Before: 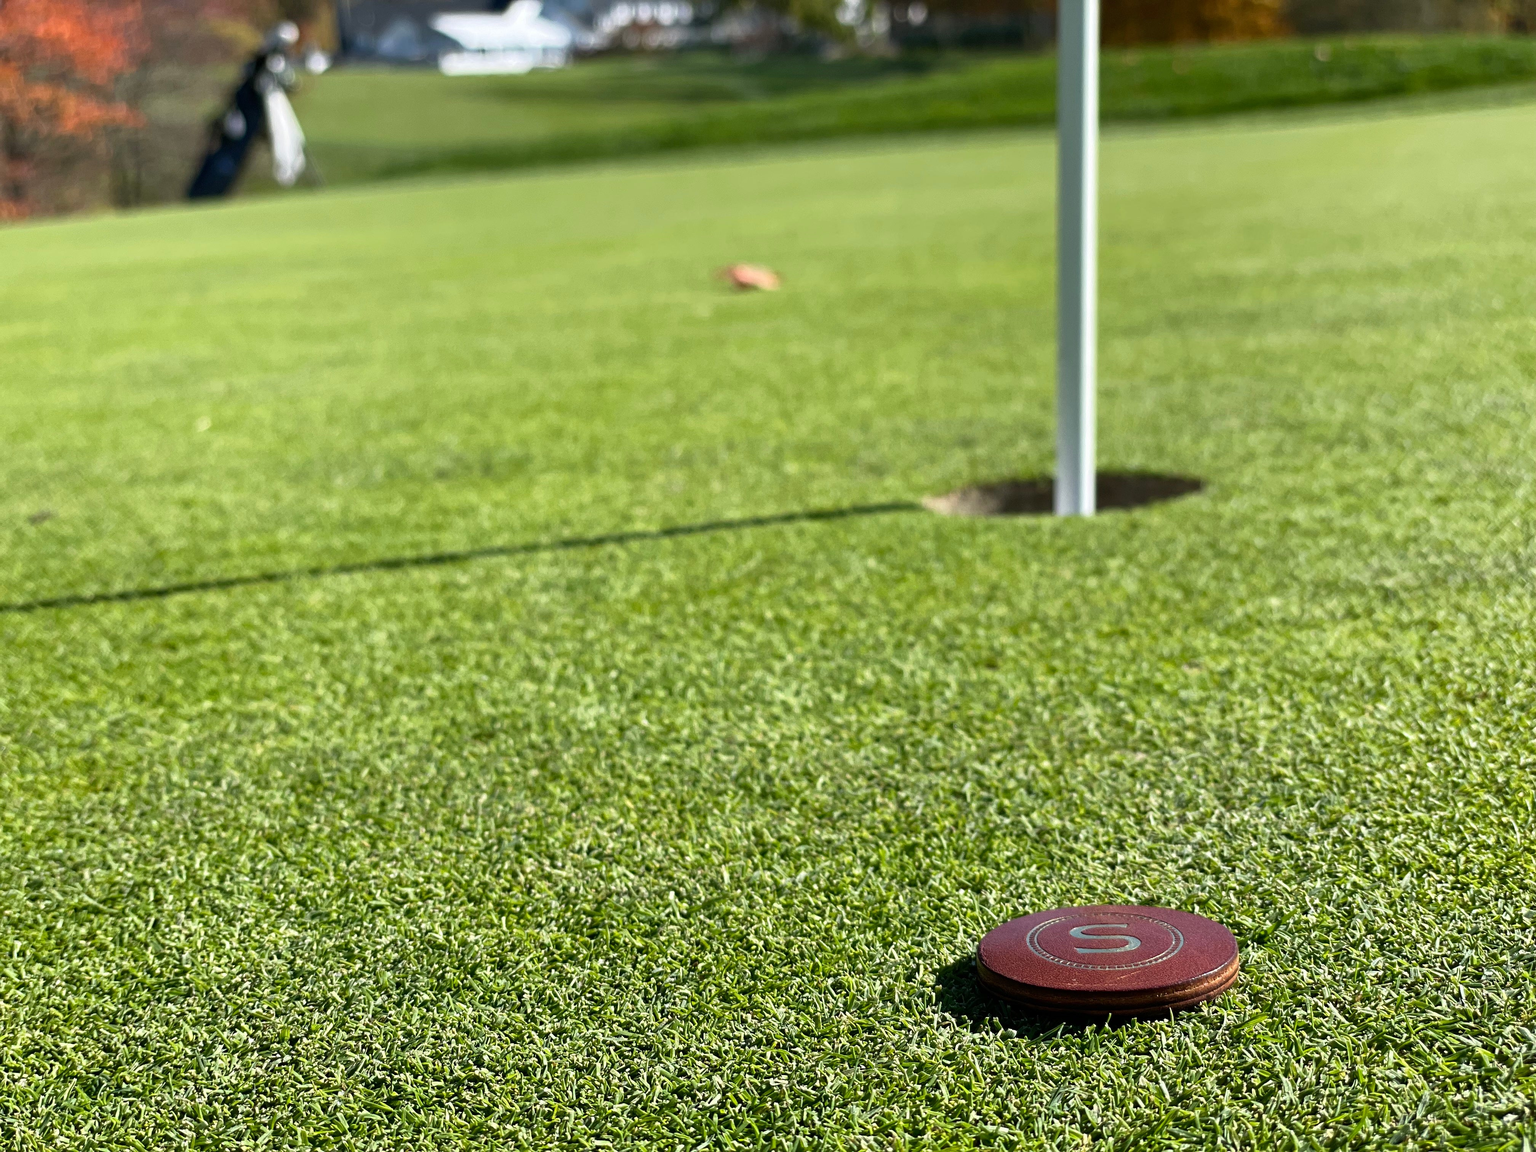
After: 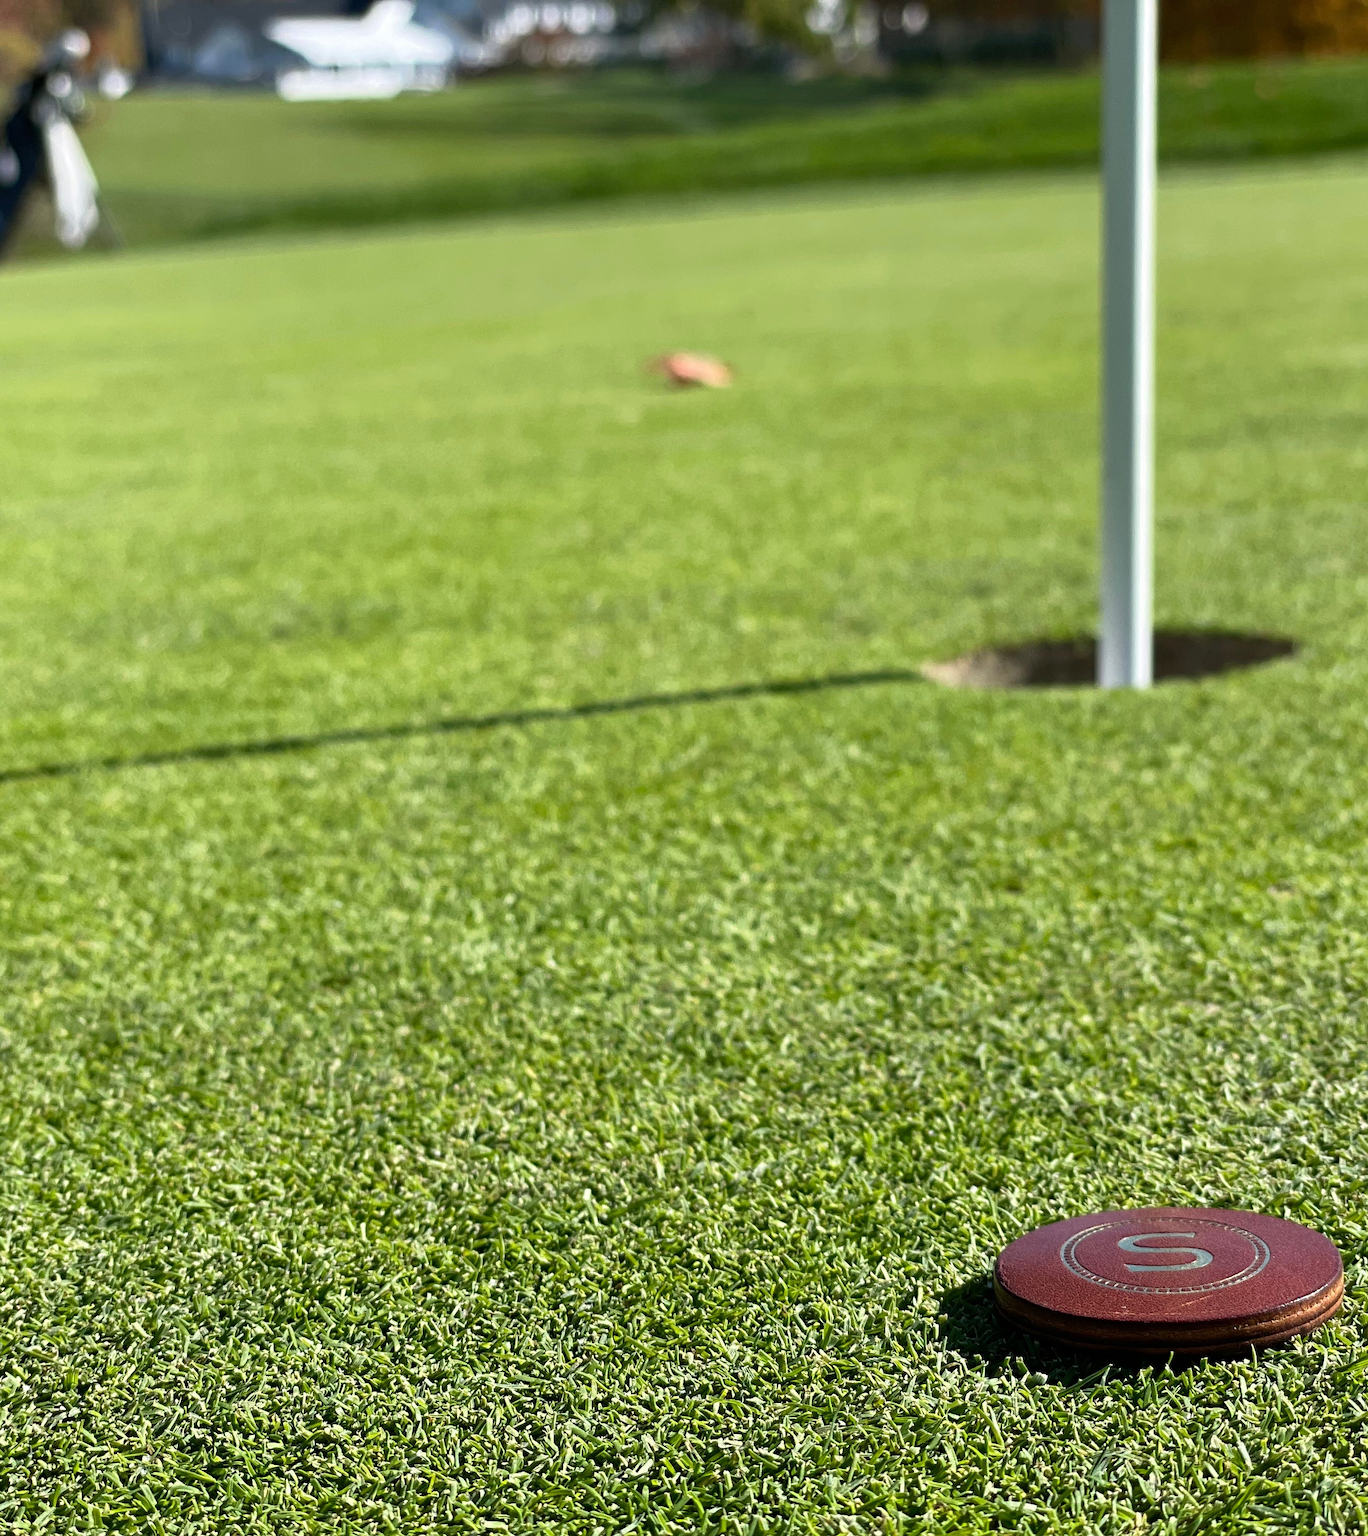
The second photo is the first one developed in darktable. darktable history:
crop and rotate: left 15.097%, right 18.108%
